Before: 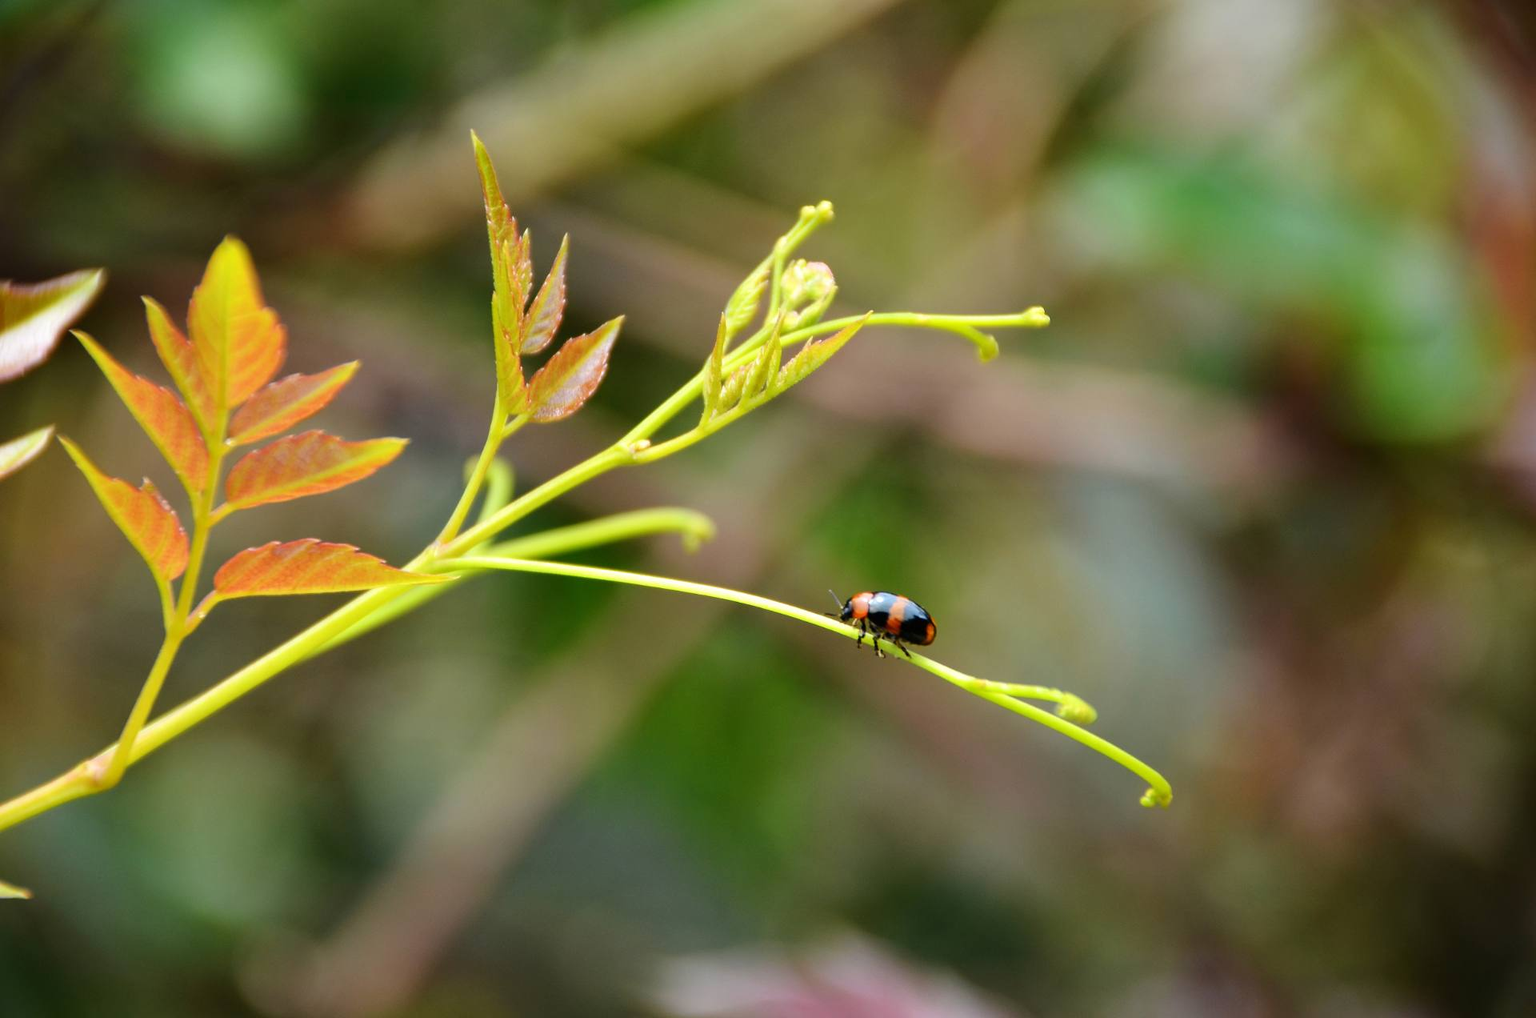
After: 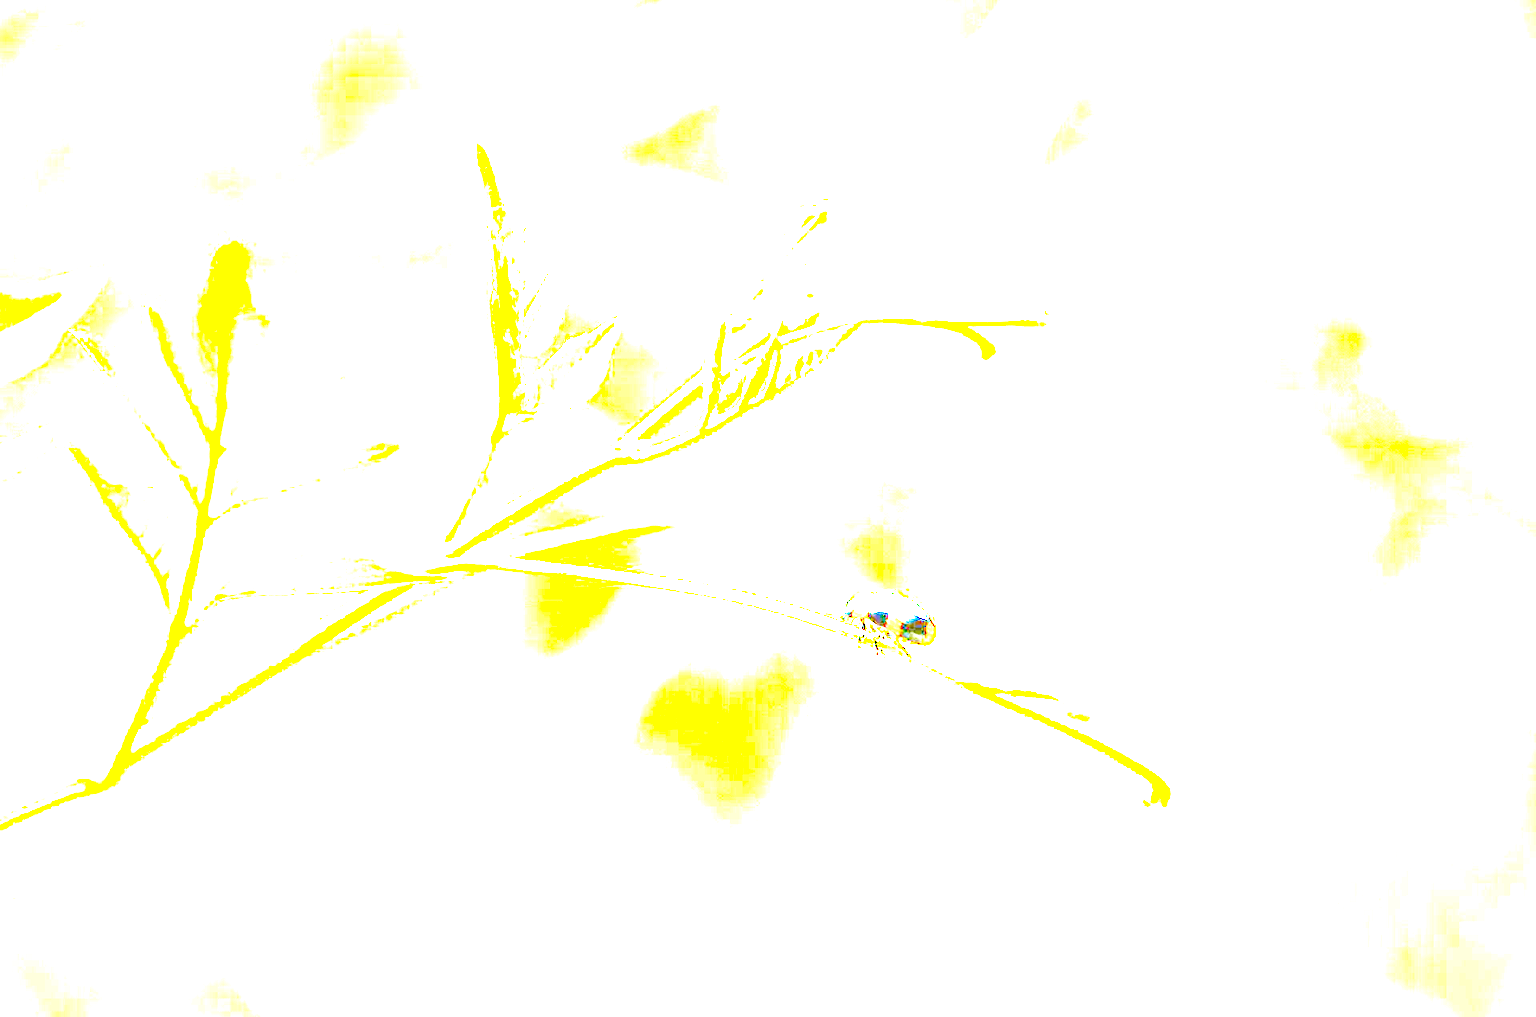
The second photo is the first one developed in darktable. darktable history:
exposure: exposure 8 EV, compensate highlight preservation false
color balance rgb: perceptual saturation grading › global saturation 35%, perceptual saturation grading › highlights -30%, perceptual saturation grading › shadows 35%, perceptual brilliance grading › global brilliance 3%, perceptual brilliance grading › highlights -3%, perceptual brilliance grading › shadows 3%
